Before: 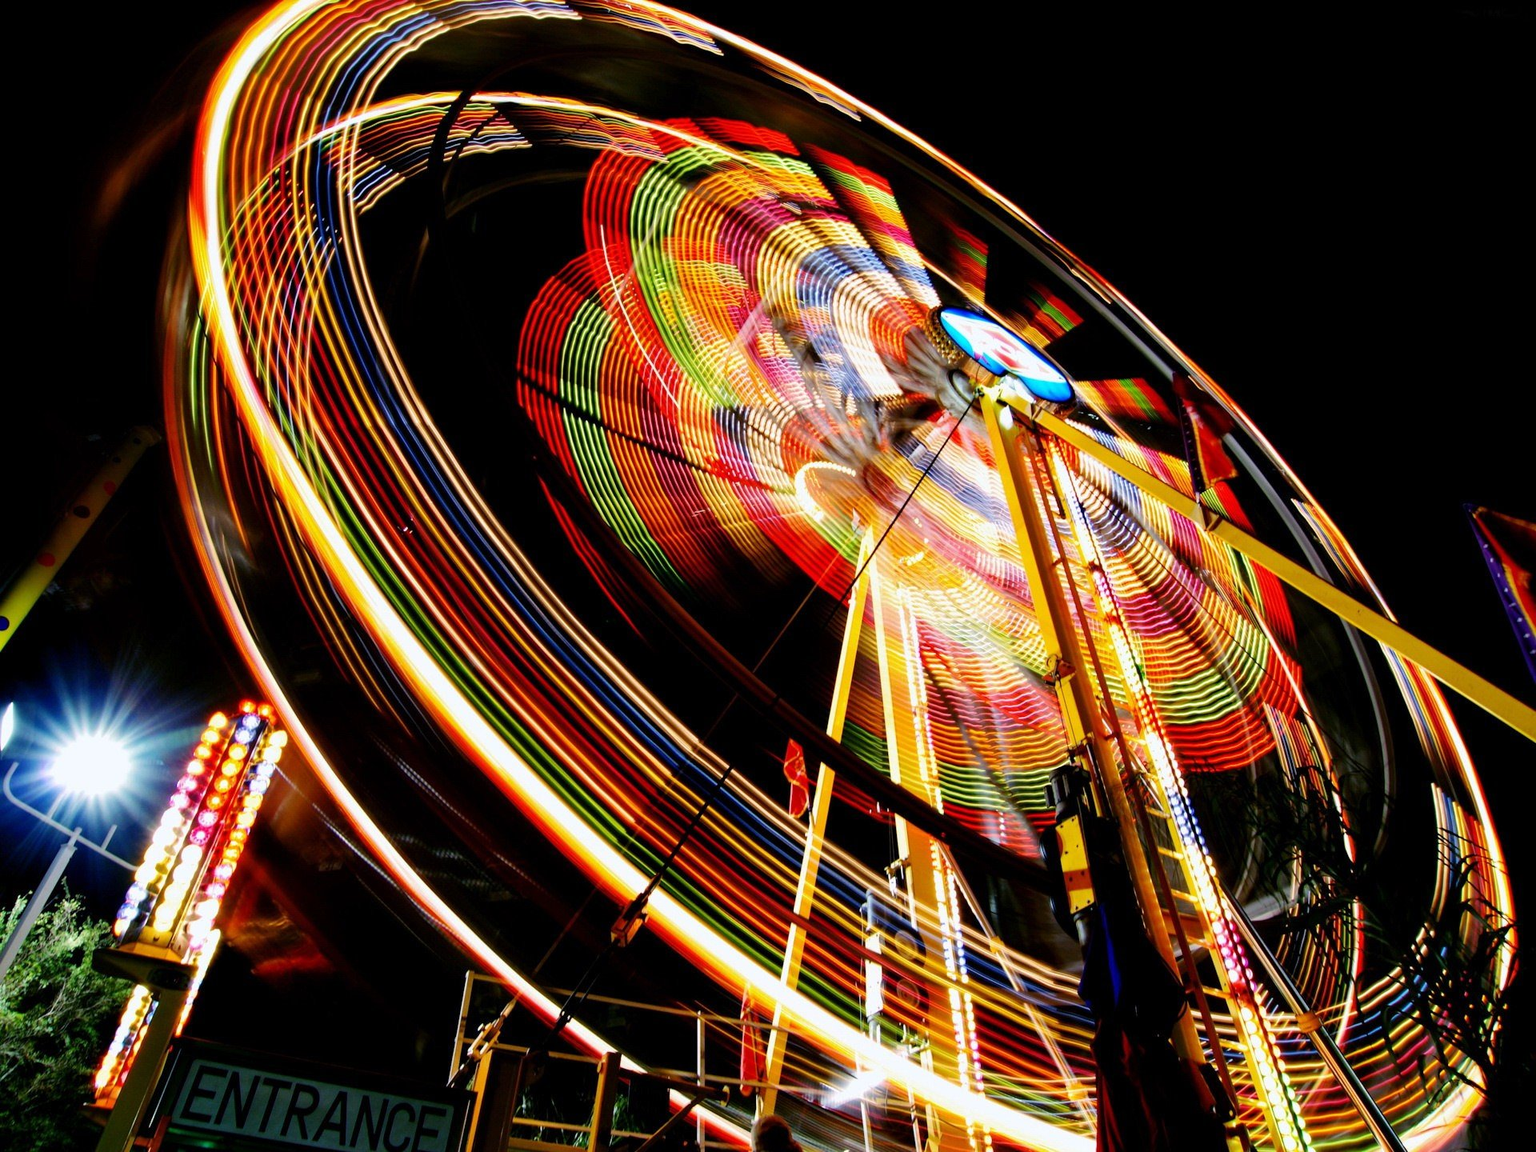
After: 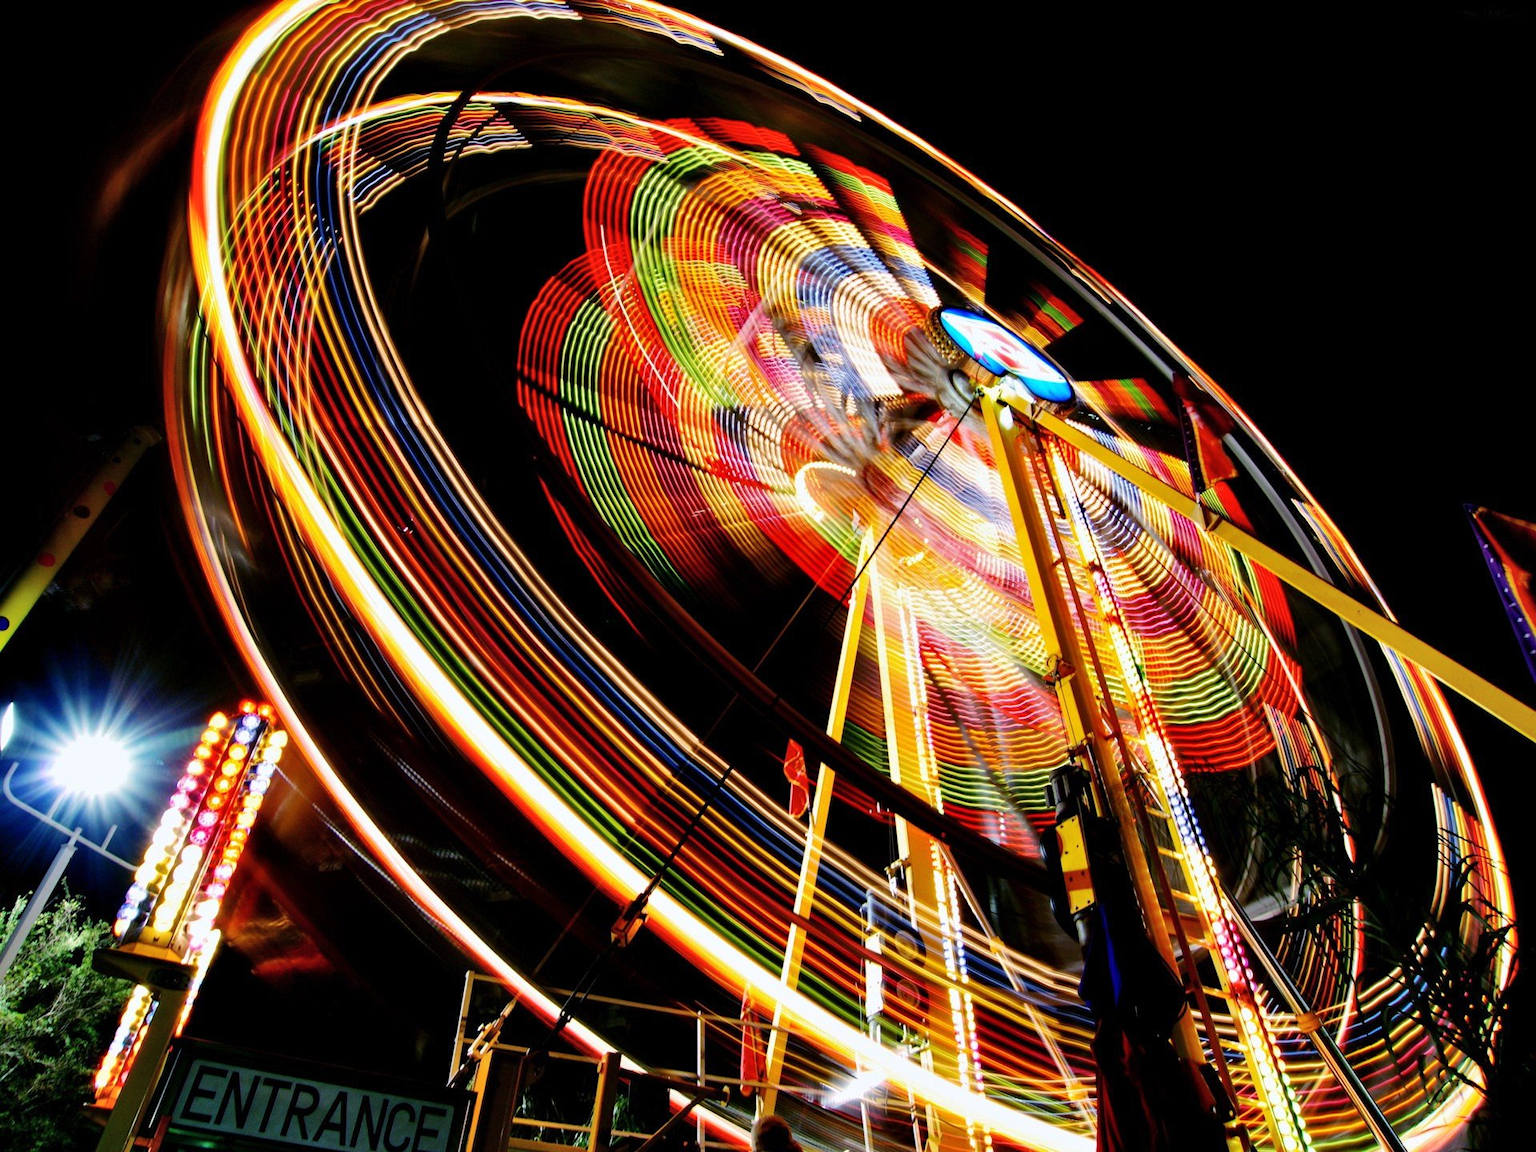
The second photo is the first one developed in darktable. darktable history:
shadows and highlights: radius 125.46, shadows 30.51, highlights -30.51, low approximation 0.01, soften with gaussian
tone equalizer: on, module defaults
